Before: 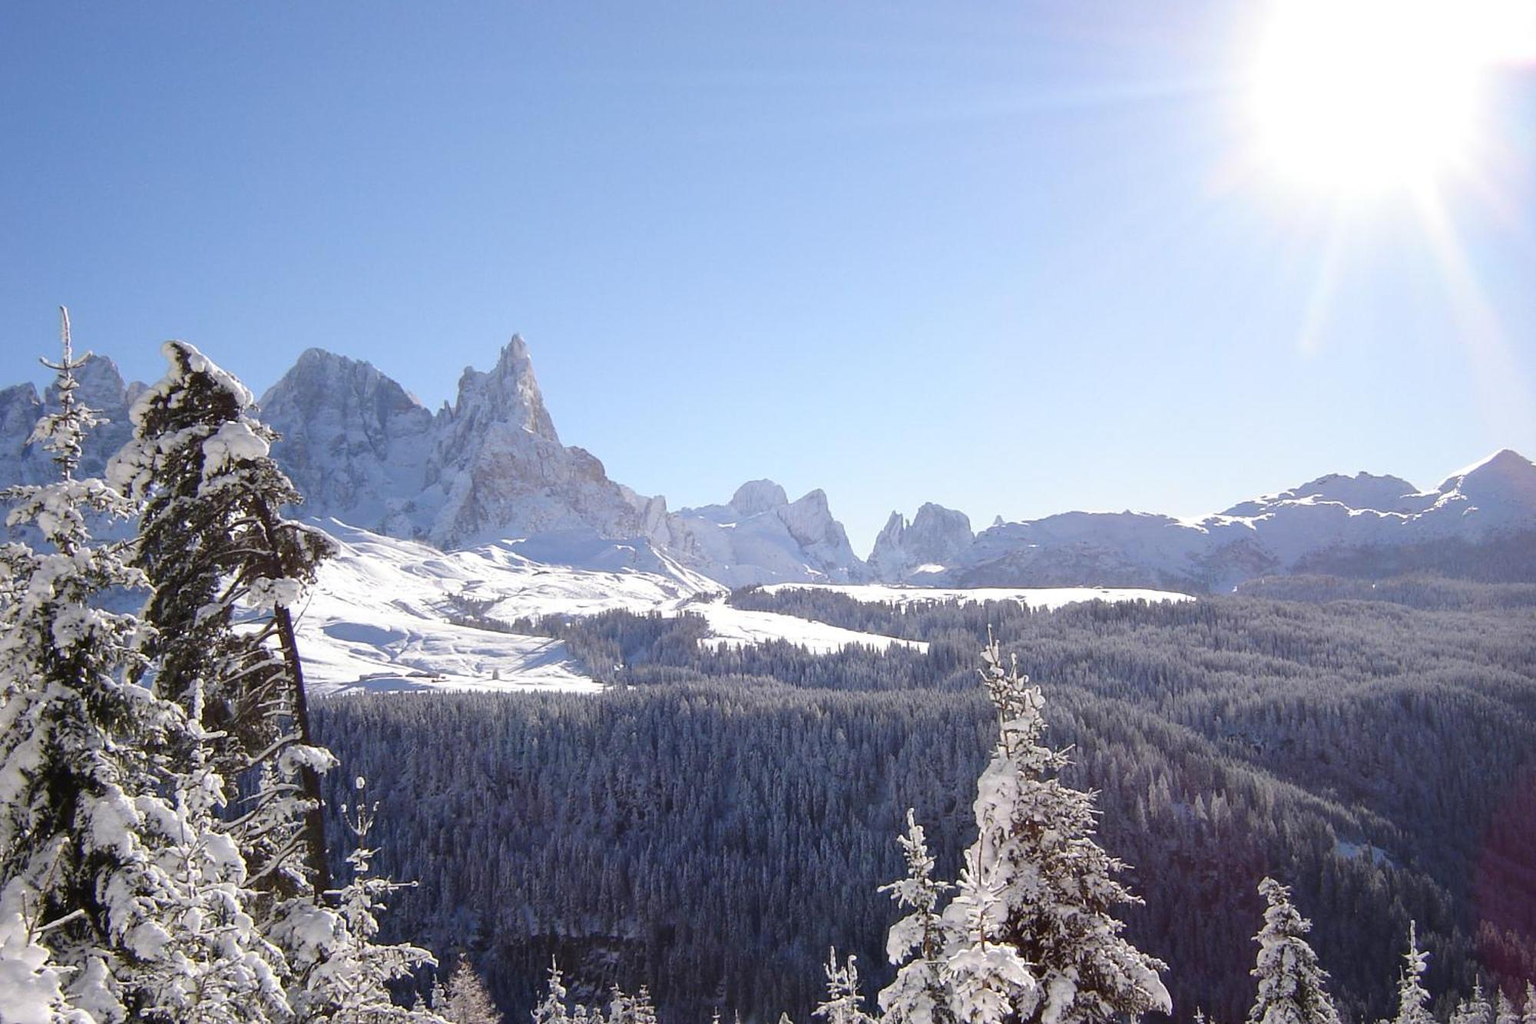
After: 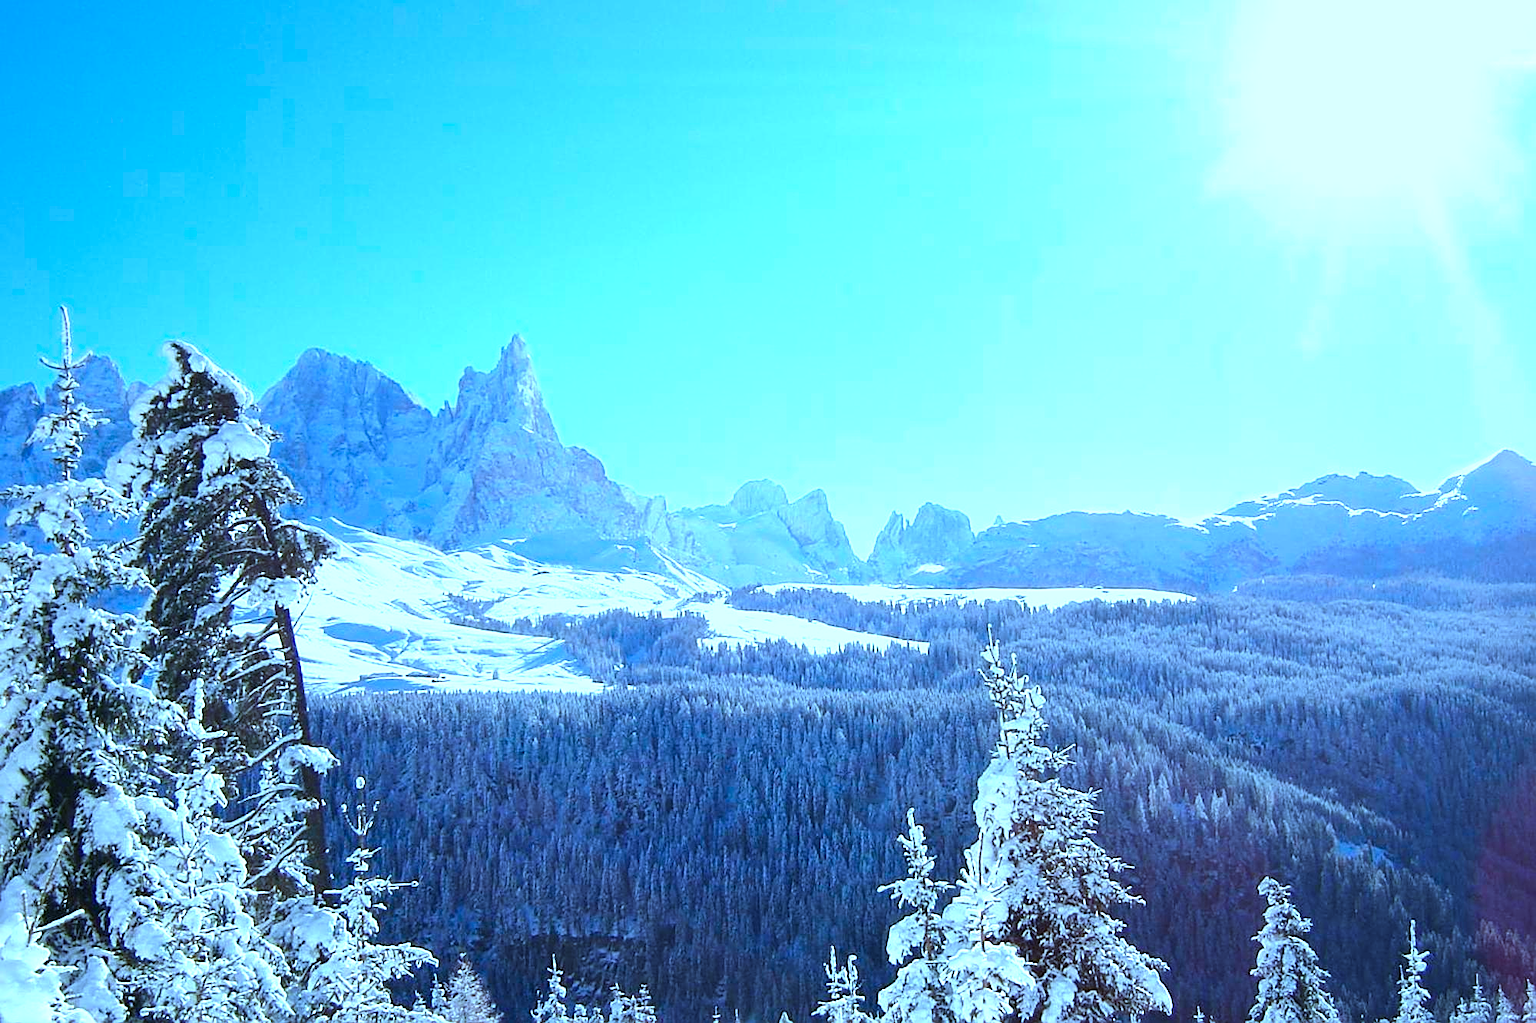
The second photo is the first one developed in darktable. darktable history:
sharpen: on, module defaults
exposure: exposure 0.766 EV, compensate highlight preservation false
color calibration: illuminant custom, x 0.432, y 0.395, temperature 3098 K
